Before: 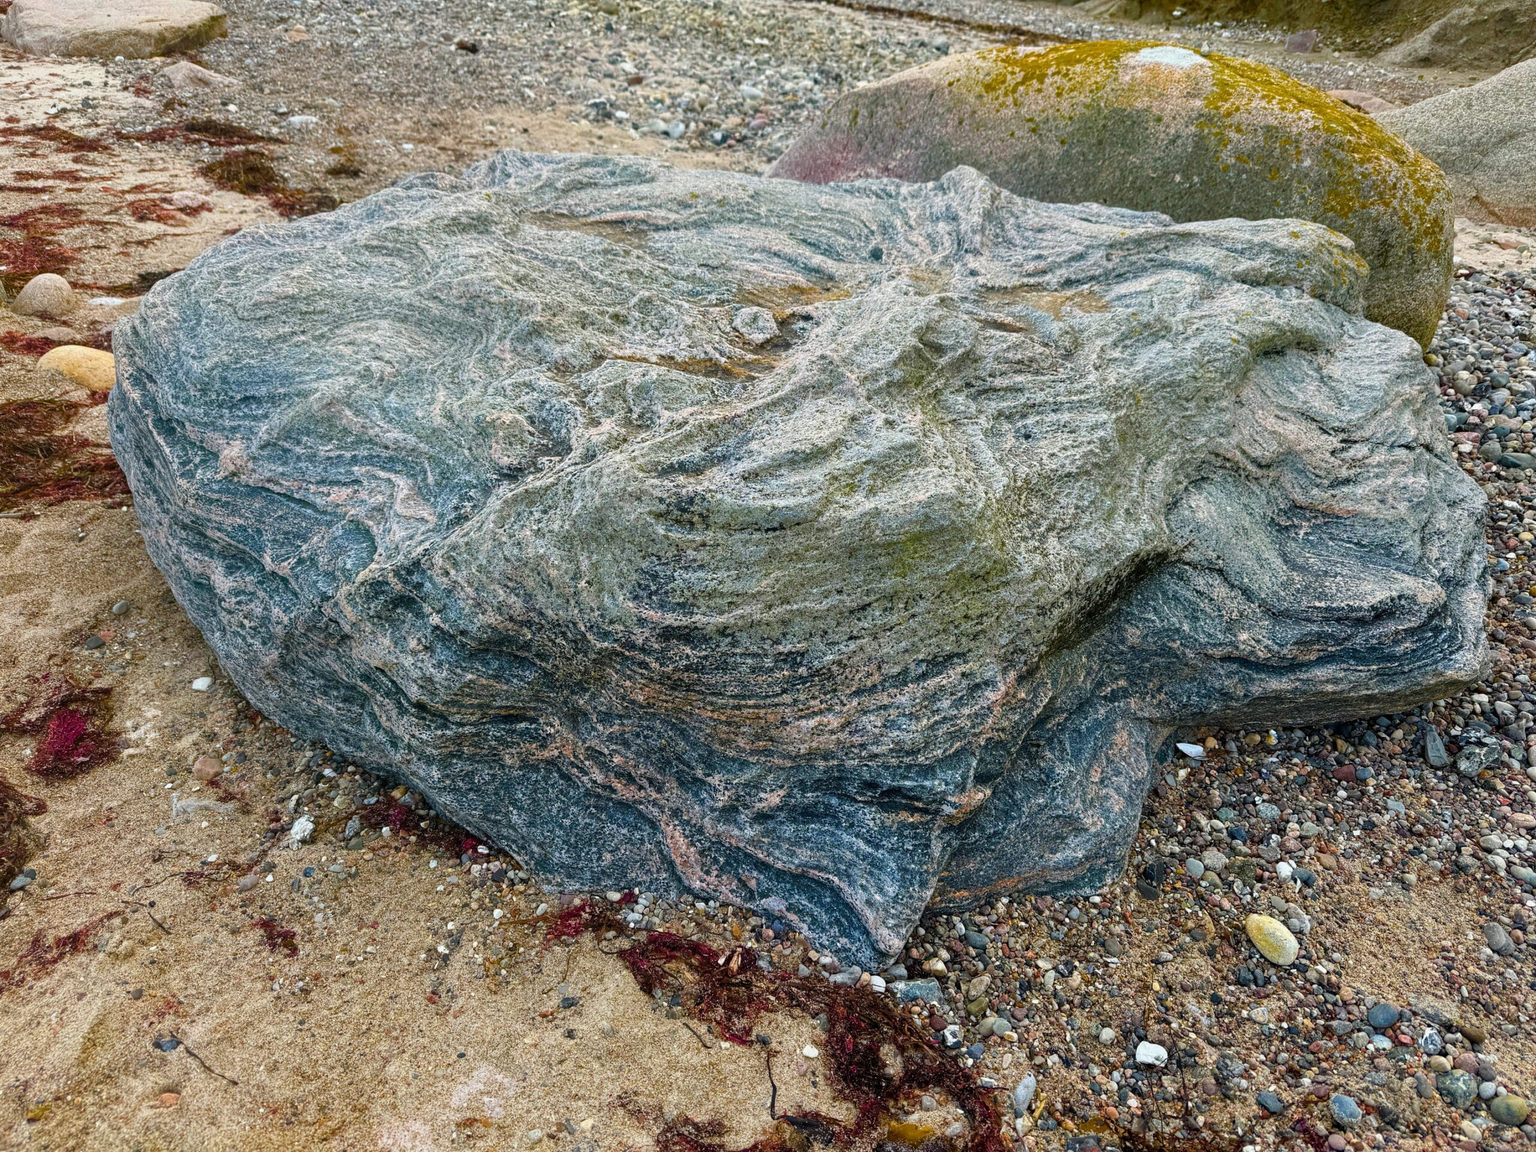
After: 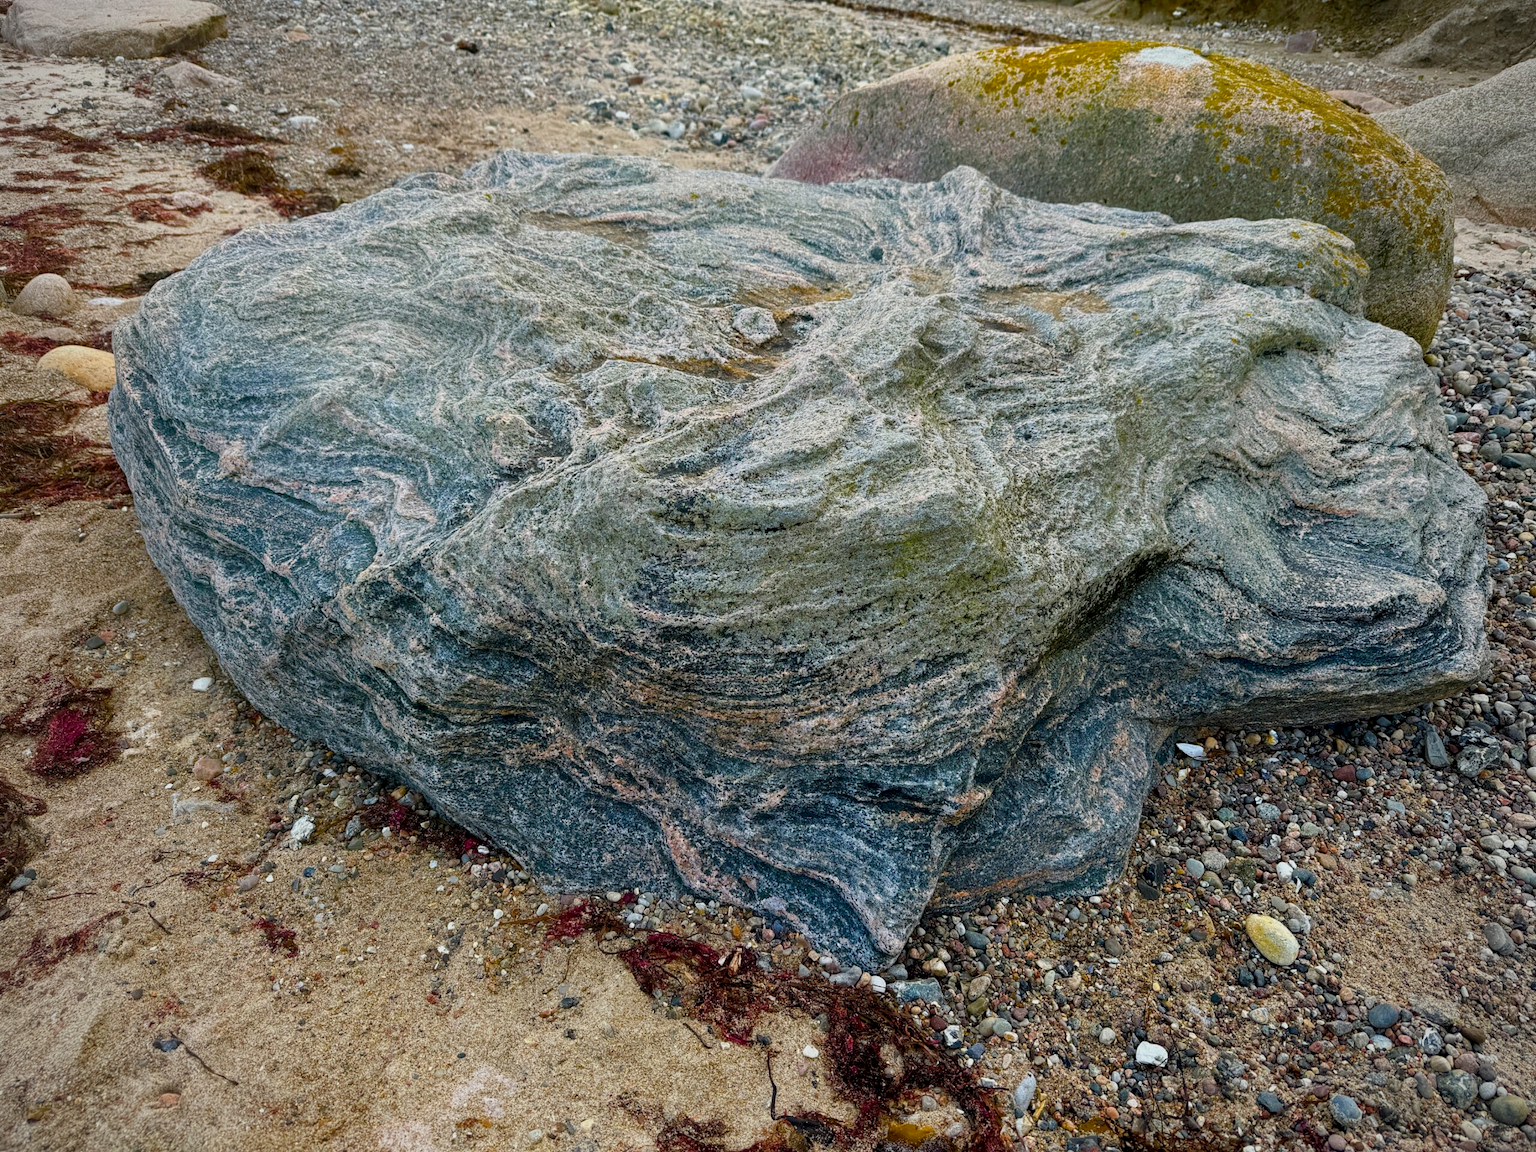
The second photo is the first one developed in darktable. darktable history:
exposure: exposure -0.21 EV, compensate highlight preservation false
vignetting: fall-off radius 60.92%
